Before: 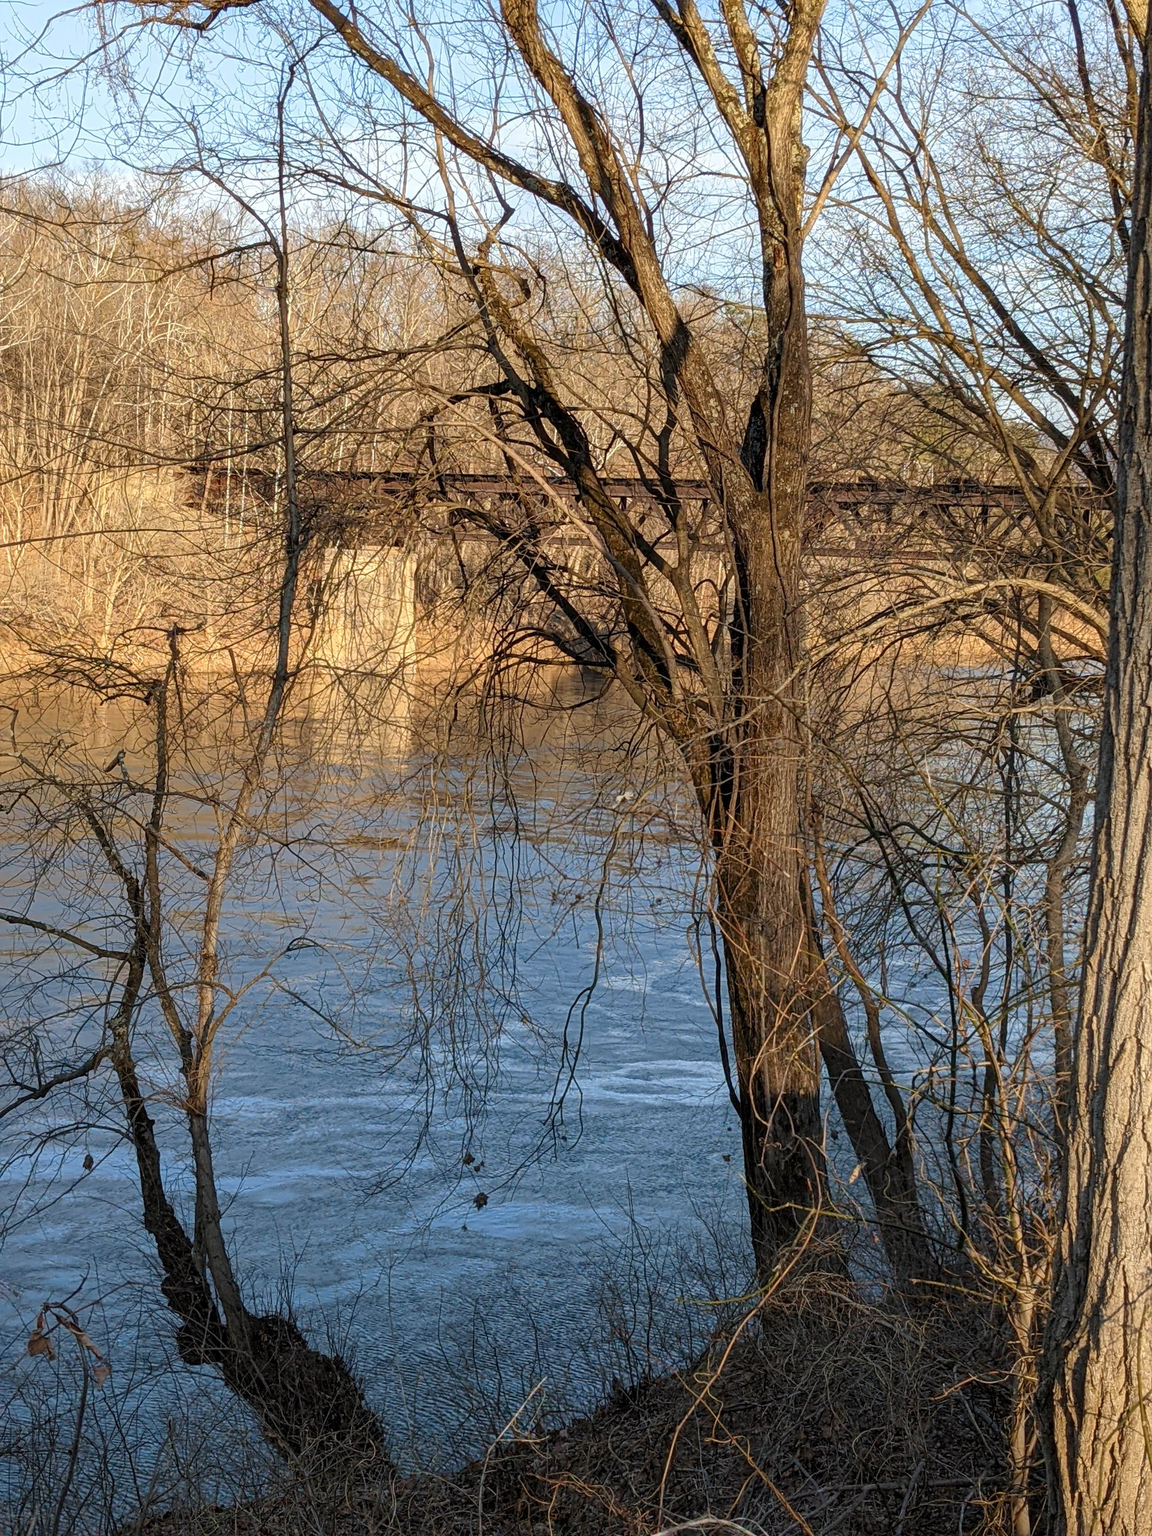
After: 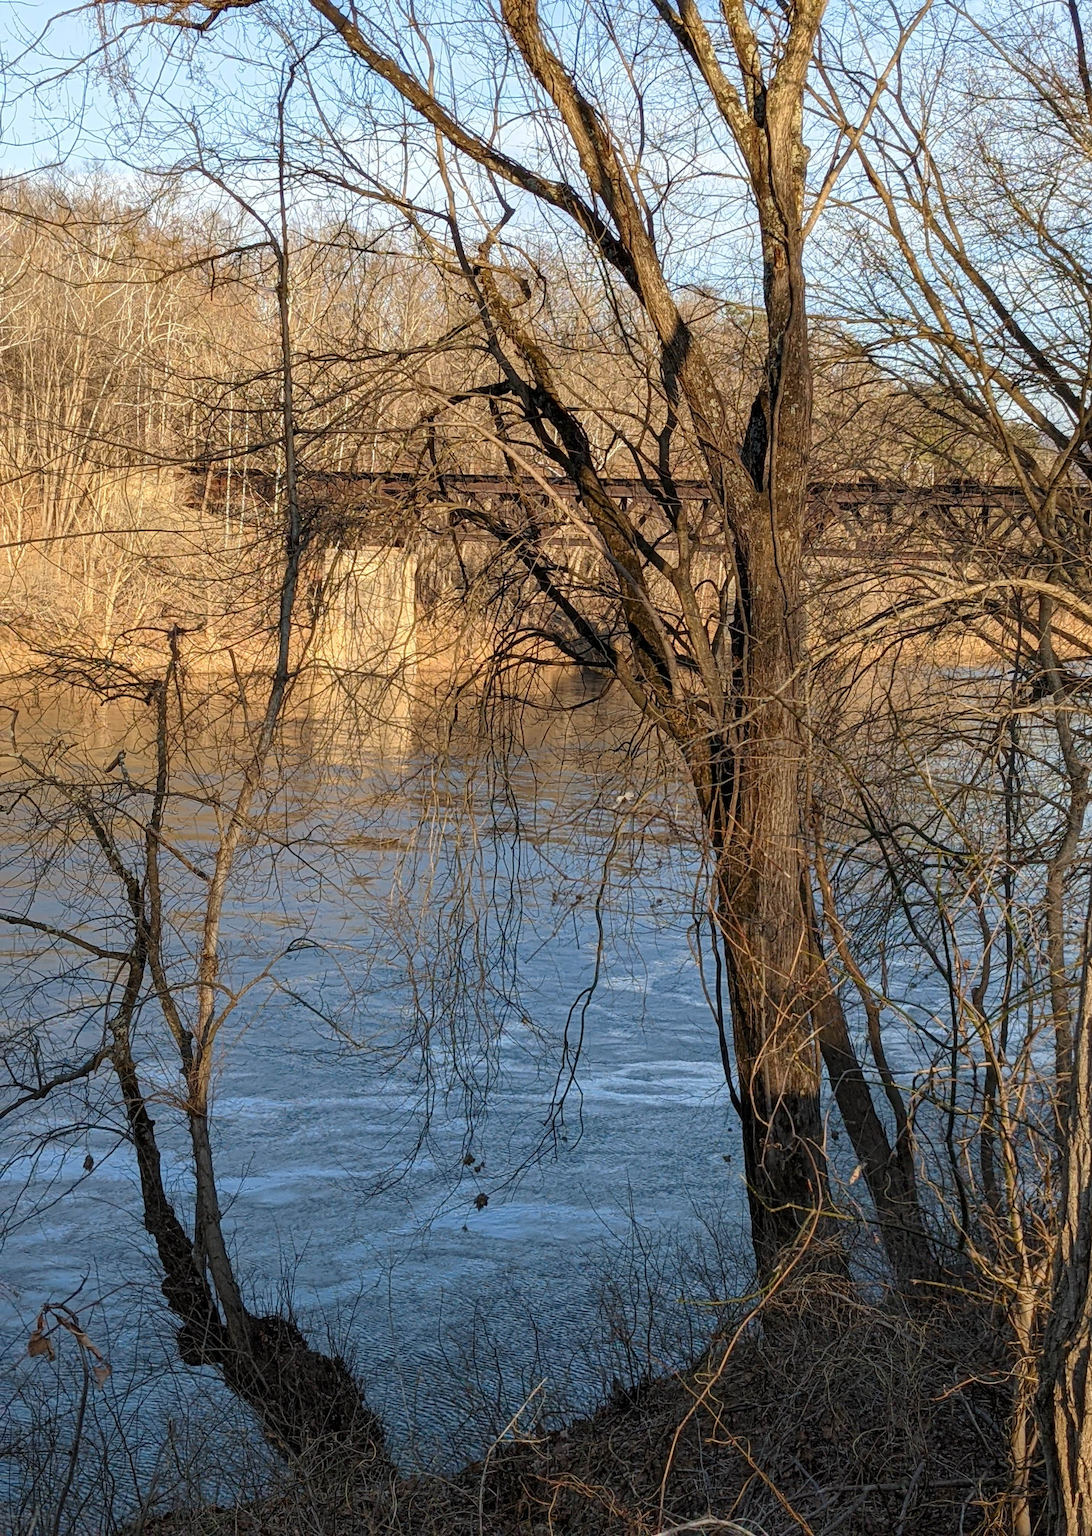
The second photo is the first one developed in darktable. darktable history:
crop and rotate: left 0%, right 5.182%
